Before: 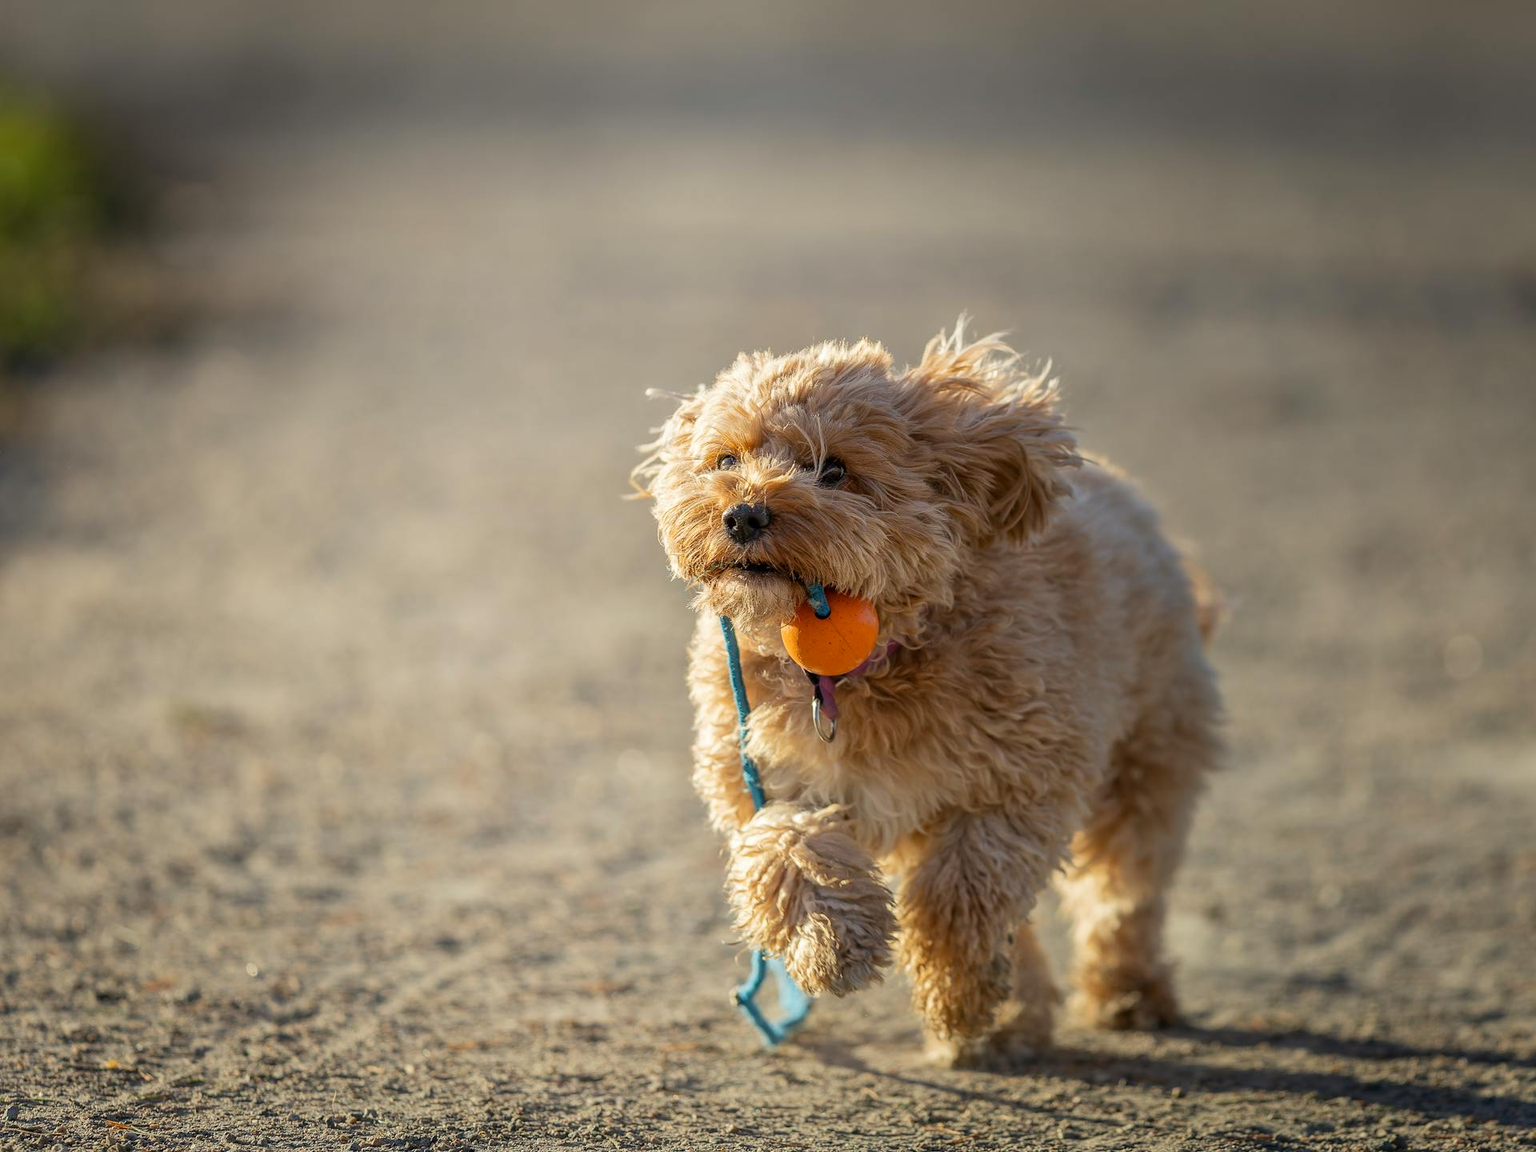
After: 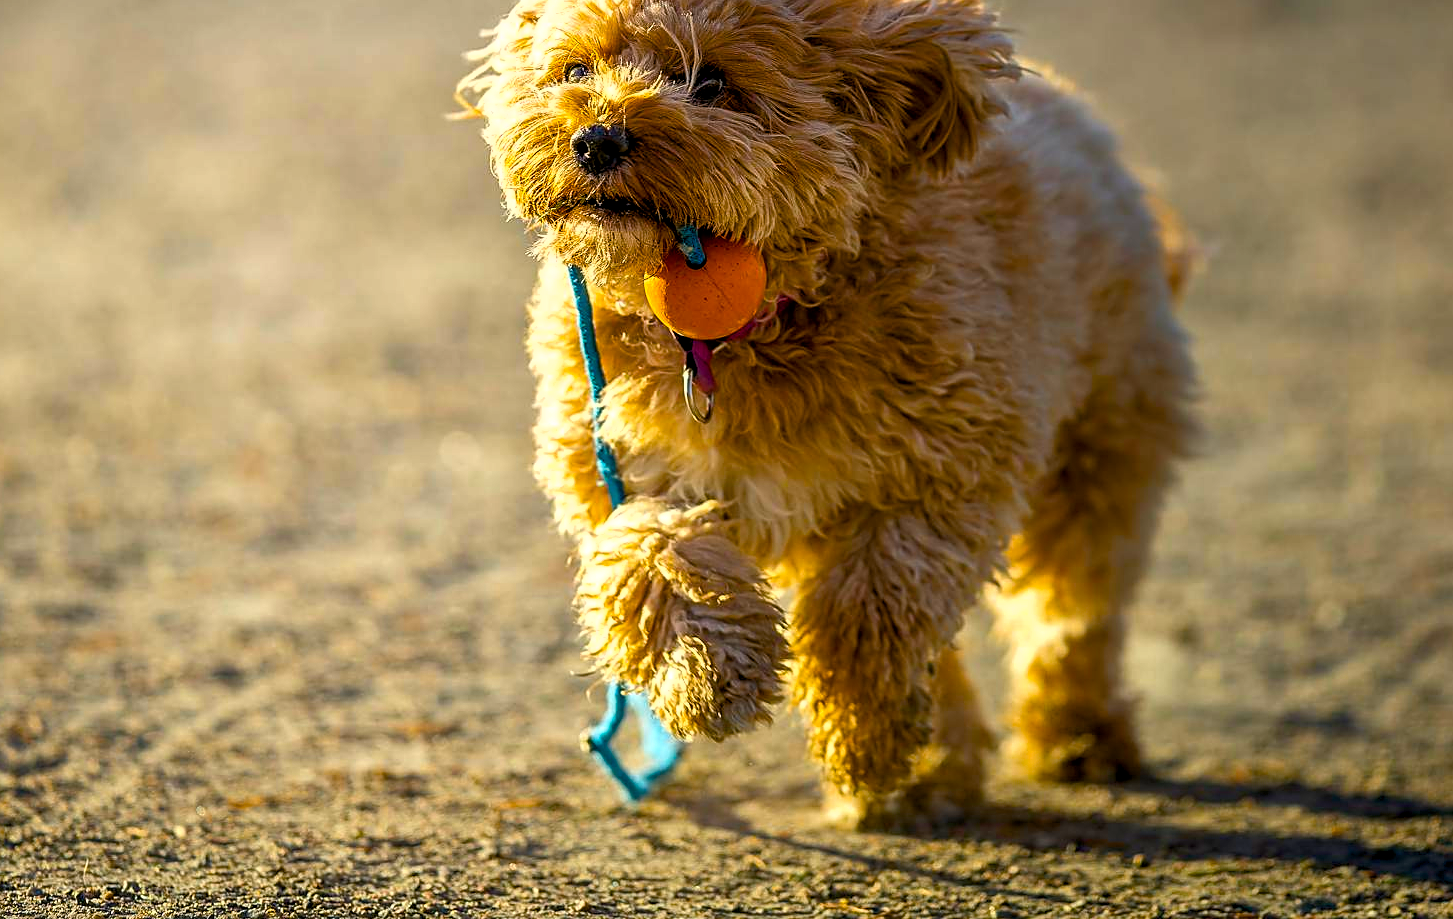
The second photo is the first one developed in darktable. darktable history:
crop and rotate: left 17.299%, top 35.115%, right 7.015%, bottom 1.024%
exposure: black level correction 0.009, compensate highlight preservation false
shadows and highlights: shadows 29.61, highlights -30.47, low approximation 0.01, soften with gaussian
sharpen: on, module defaults
color balance rgb: linear chroma grading › global chroma 9%, perceptual saturation grading › global saturation 36%, perceptual saturation grading › shadows 35%, perceptual brilliance grading › global brilliance 15%, perceptual brilliance grading › shadows -35%, global vibrance 15%
